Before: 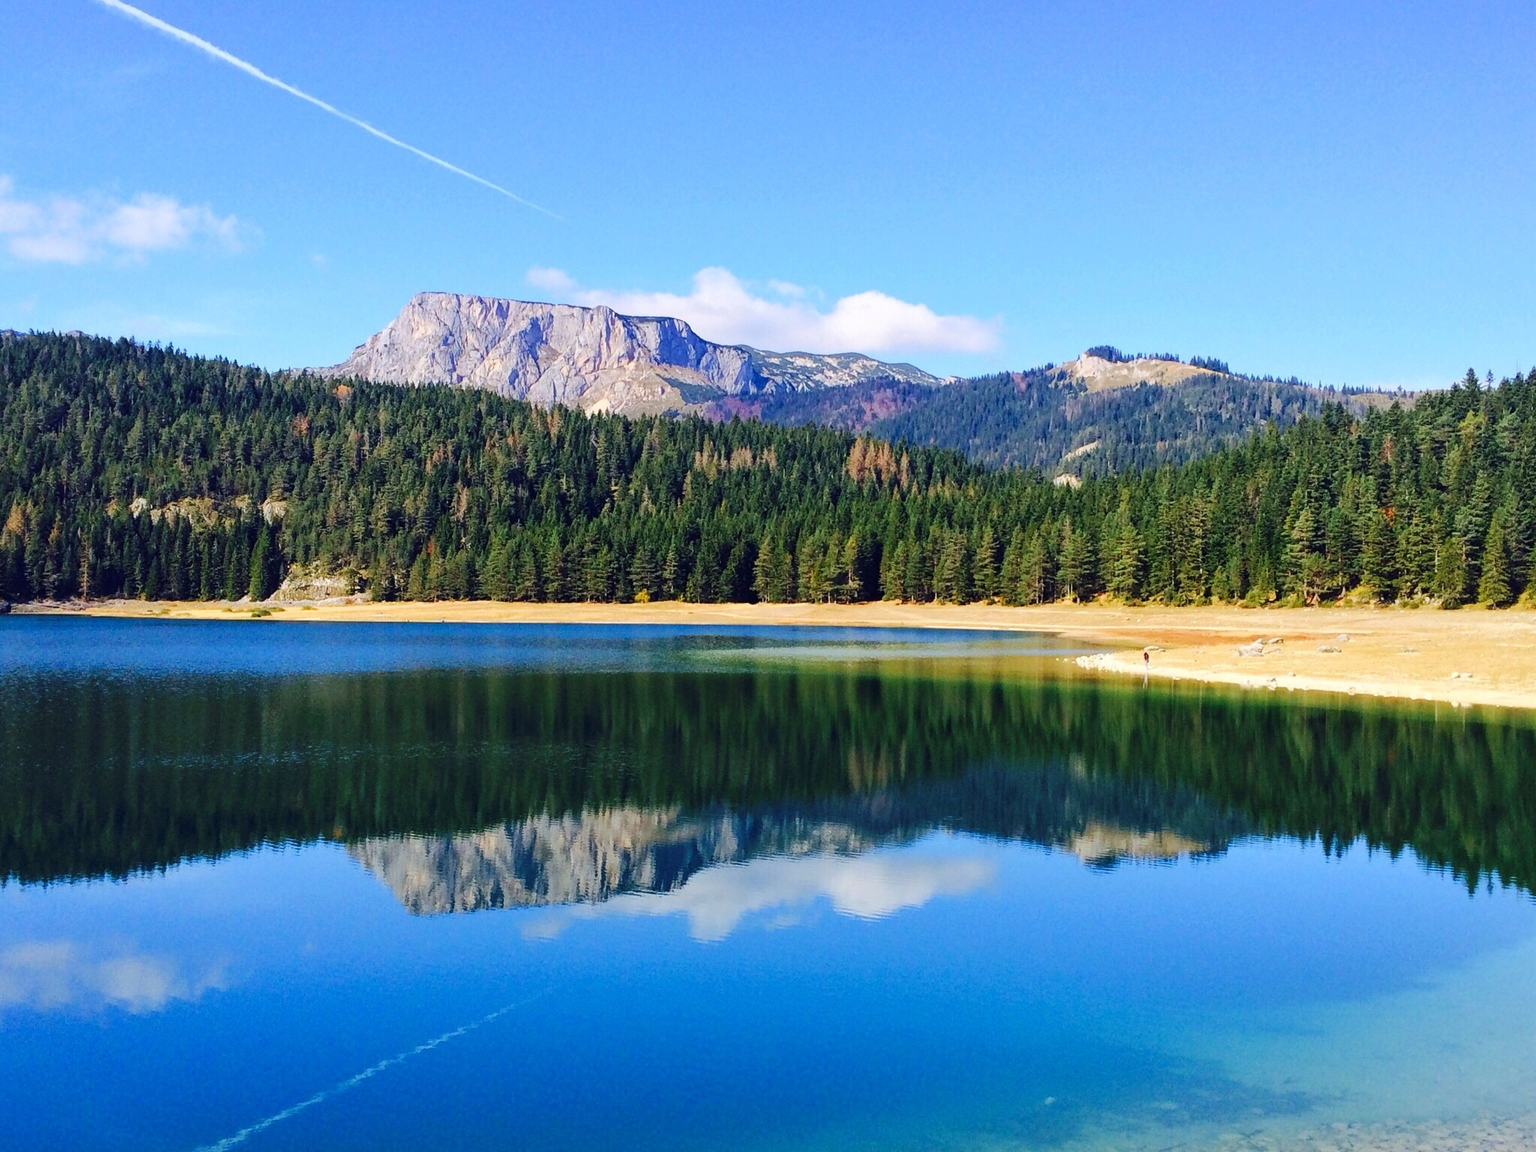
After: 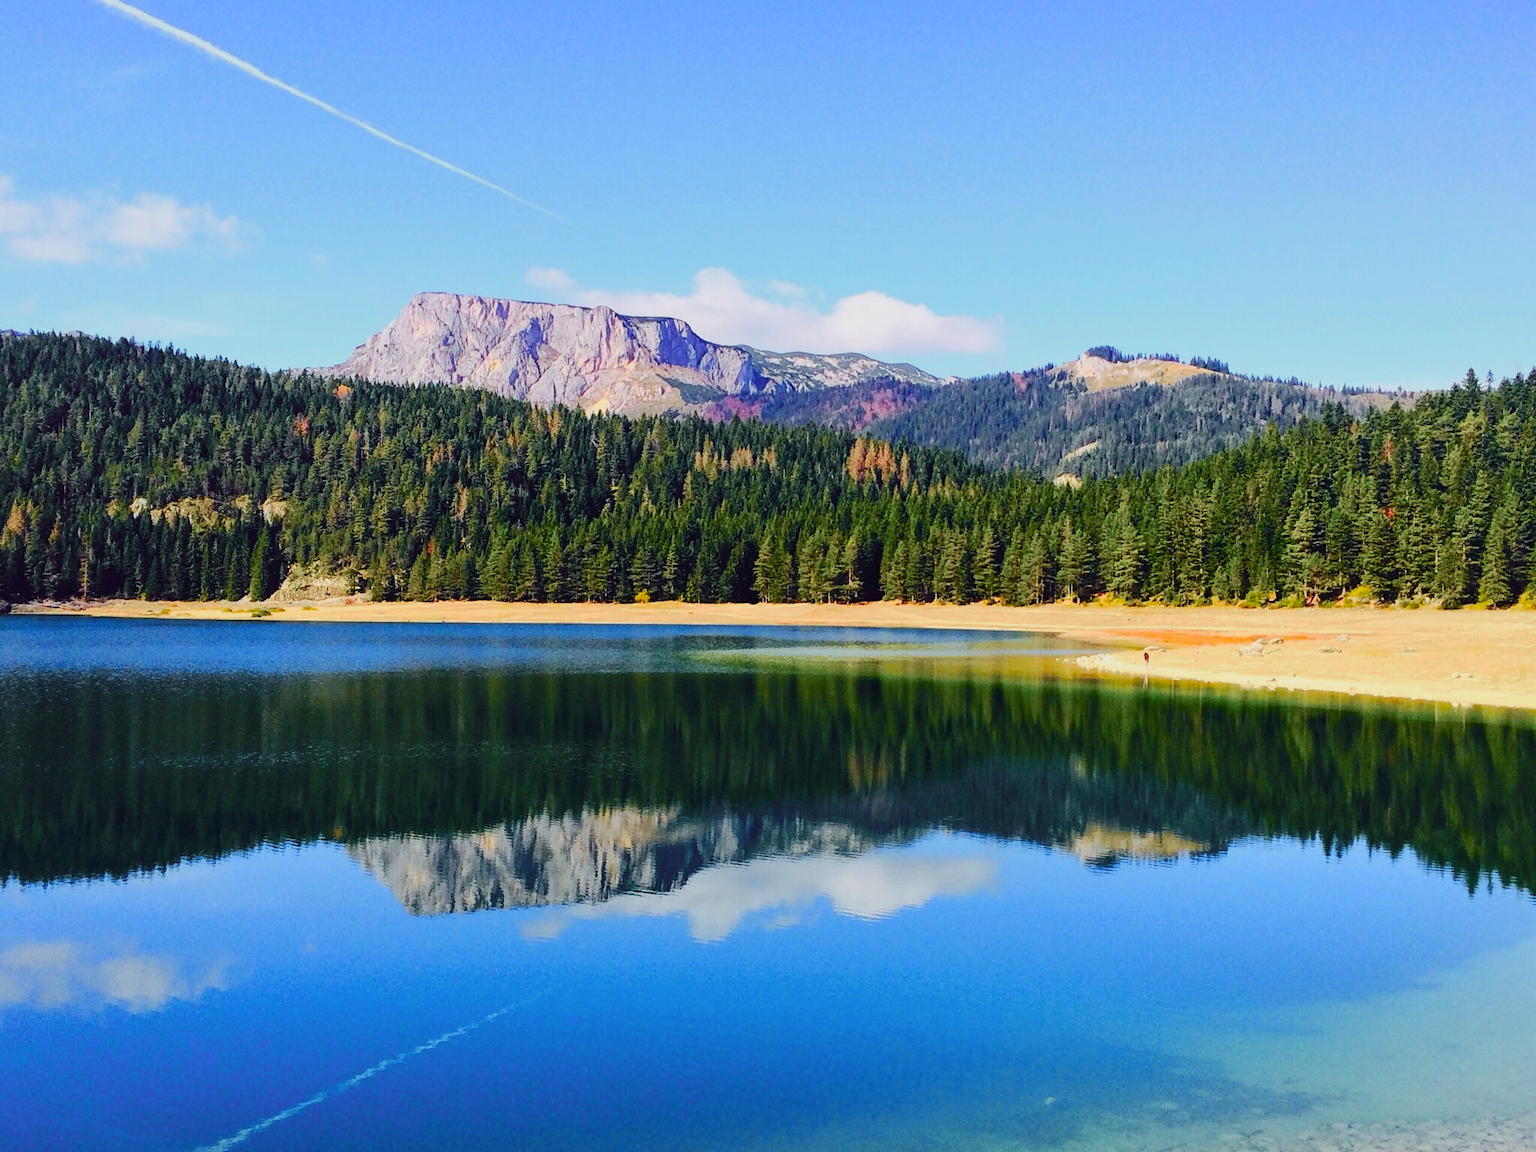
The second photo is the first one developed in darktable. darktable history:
tone curve: curves: ch0 [(0, 0.018) (0.036, 0.038) (0.15, 0.131) (0.27, 0.247) (0.545, 0.561) (0.761, 0.761) (1, 0.919)]; ch1 [(0, 0) (0.179, 0.173) (0.322, 0.32) (0.429, 0.431) (0.502, 0.5) (0.519, 0.522) (0.562, 0.588) (0.625, 0.67) (0.711, 0.745) (1, 1)]; ch2 [(0, 0) (0.29, 0.295) (0.404, 0.436) (0.497, 0.499) (0.521, 0.523) (0.561, 0.605) (0.657, 0.655) (0.712, 0.764) (1, 1)], color space Lab, independent channels, preserve colors none
